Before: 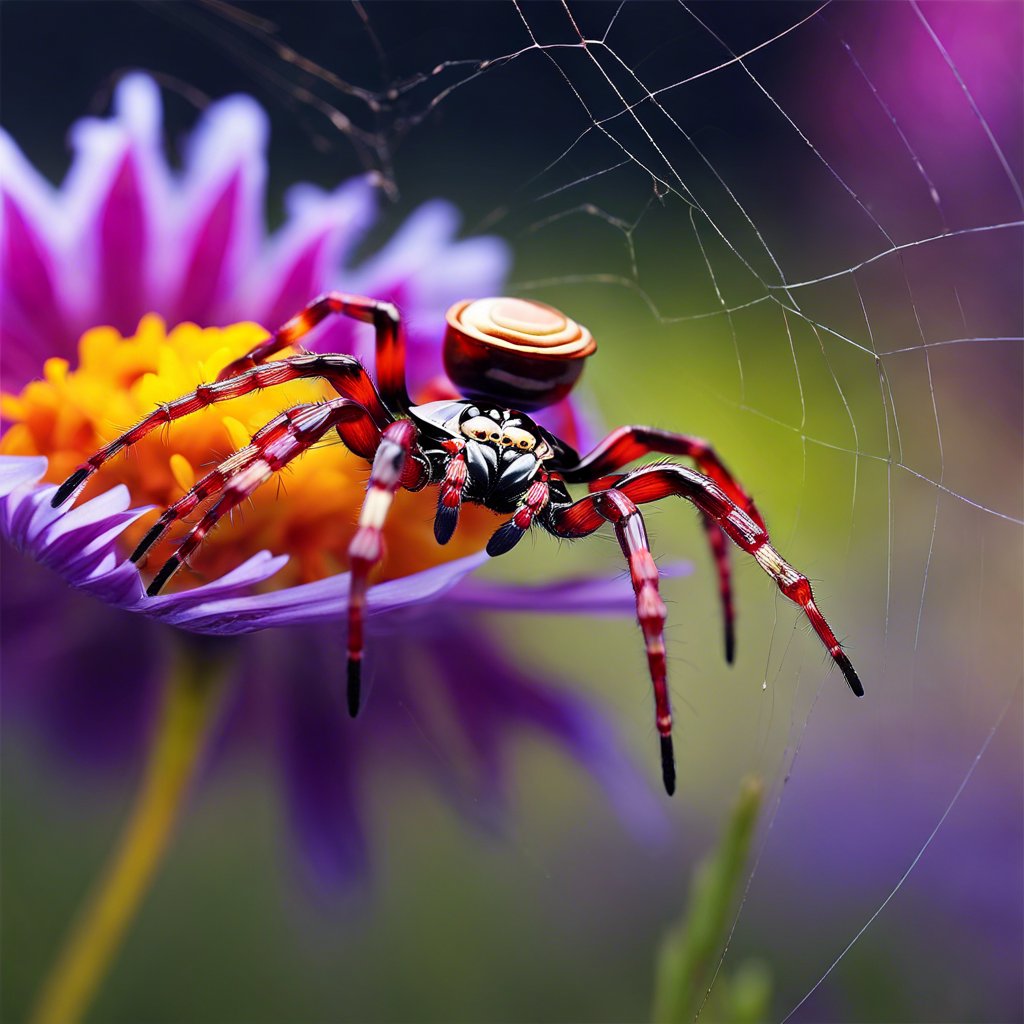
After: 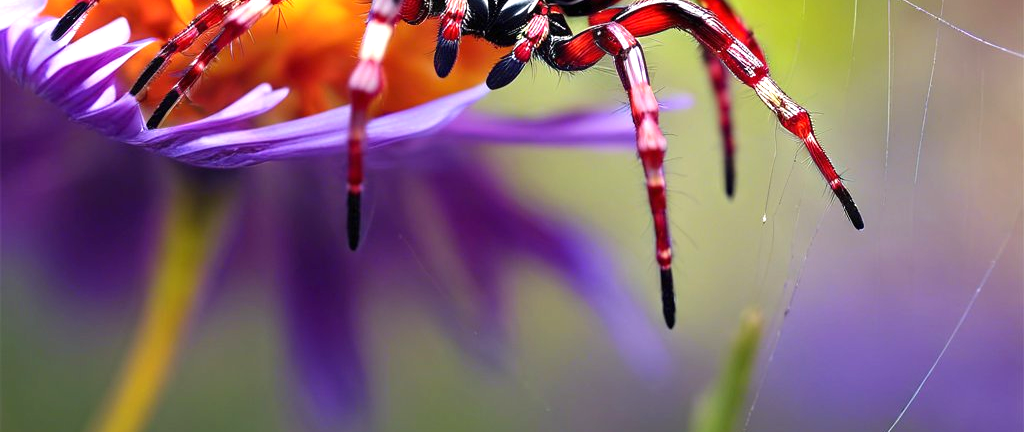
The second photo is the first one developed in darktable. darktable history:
exposure: black level correction 0, exposure 0.703 EV, compensate exposure bias true, compensate highlight preservation false
crop: top 45.634%, bottom 12.129%
